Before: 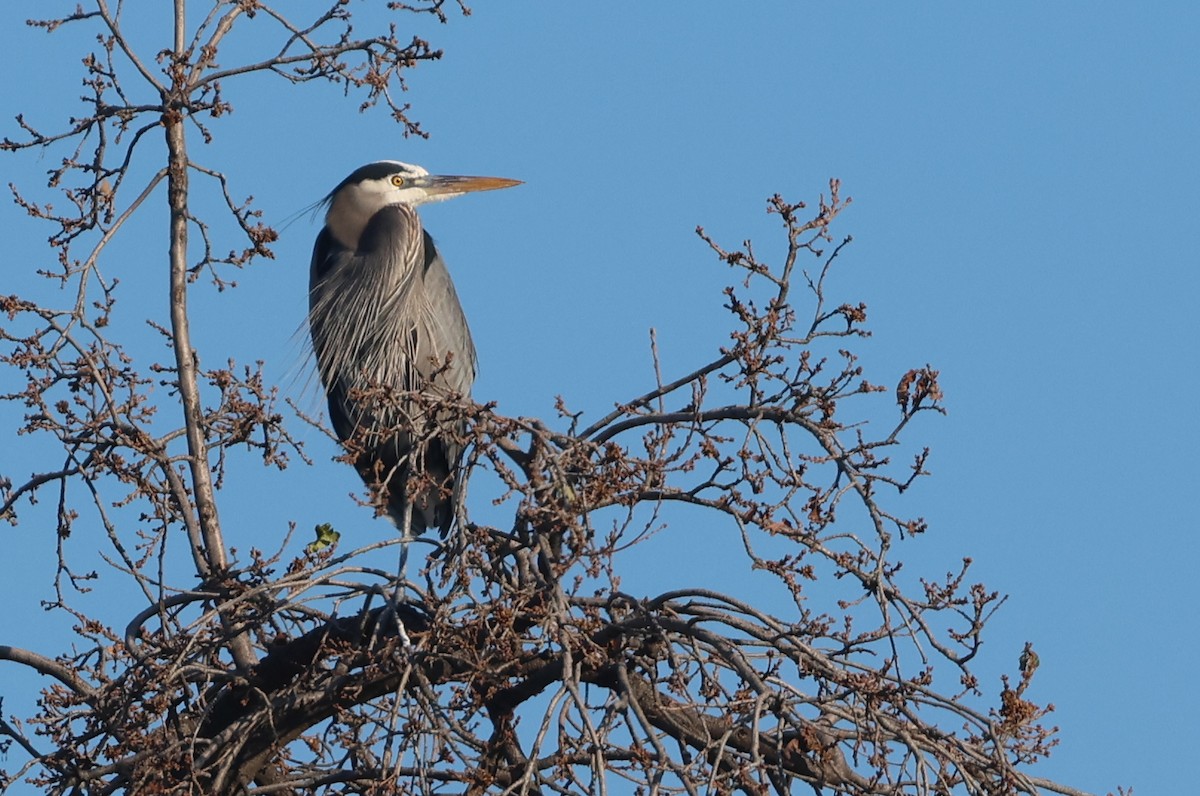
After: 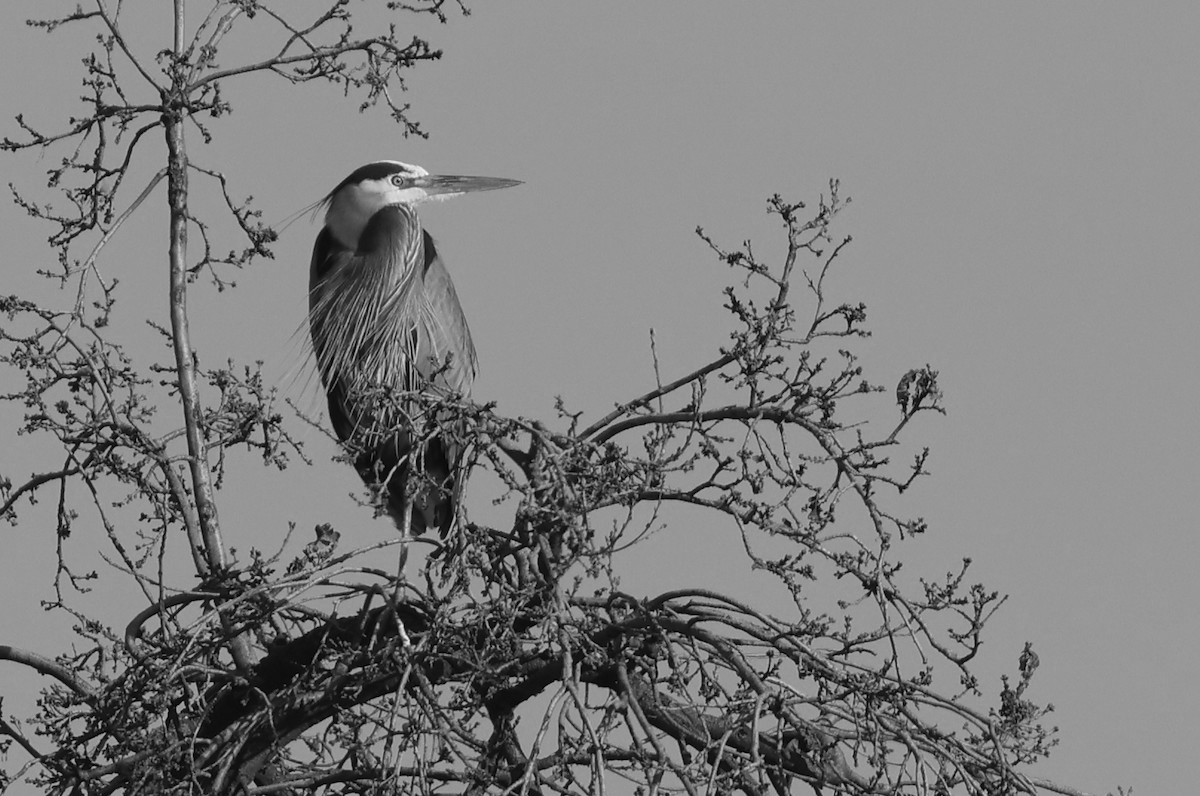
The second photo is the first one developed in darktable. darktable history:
color zones: curves: ch0 [(0, 0.48) (0.209, 0.398) (0.305, 0.332) (0.429, 0.493) (0.571, 0.5) (0.714, 0.5) (0.857, 0.5) (1, 0.48)]; ch1 [(0, 0.736) (0.143, 0.625) (0.225, 0.371) (0.429, 0.256) (0.571, 0.241) (0.714, 0.213) (0.857, 0.48) (1, 0.736)]; ch2 [(0, 0.448) (0.143, 0.498) (0.286, 0.5) (0.429, 0.5) (0.571, 0.5) (0.714, 0.5) (0.857, 0.5) (1, 0.448)]
monochrome: a -3.63, b -0.465
white balance: emerald 1
